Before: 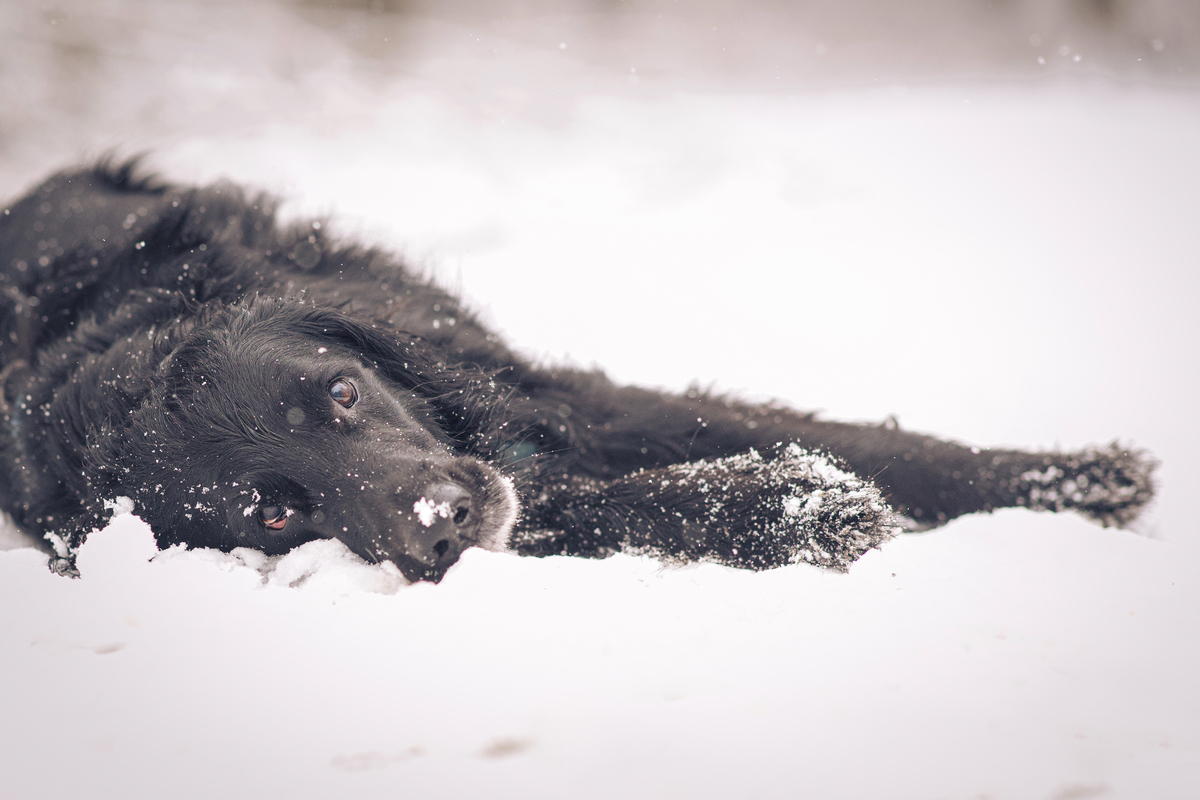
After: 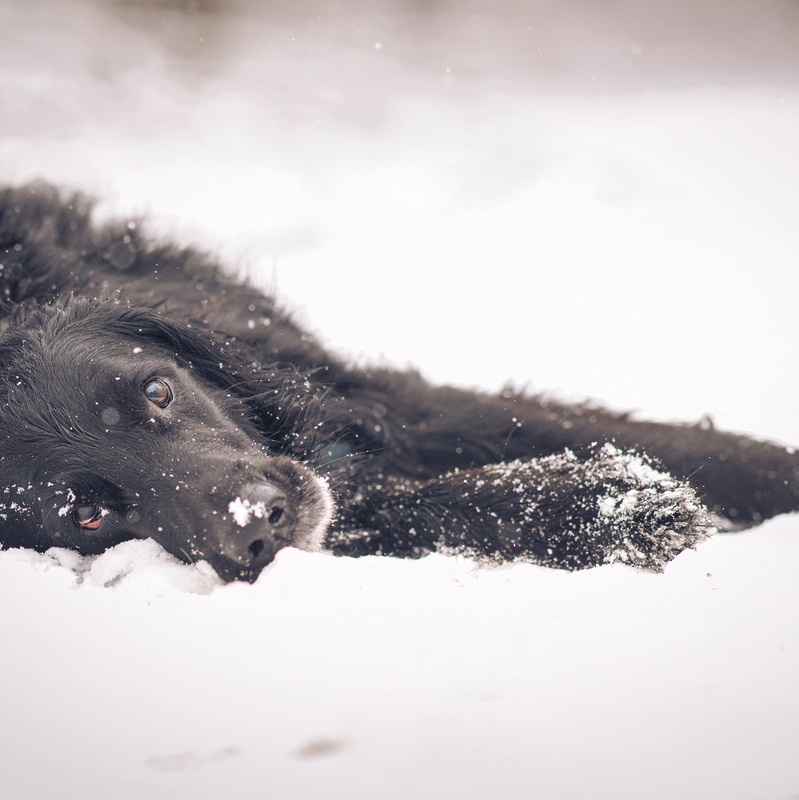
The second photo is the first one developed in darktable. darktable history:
crop: left 15.419%, right 17.914%
shadows and highlights: shadows 75, highlights -25, soften with gaussian
